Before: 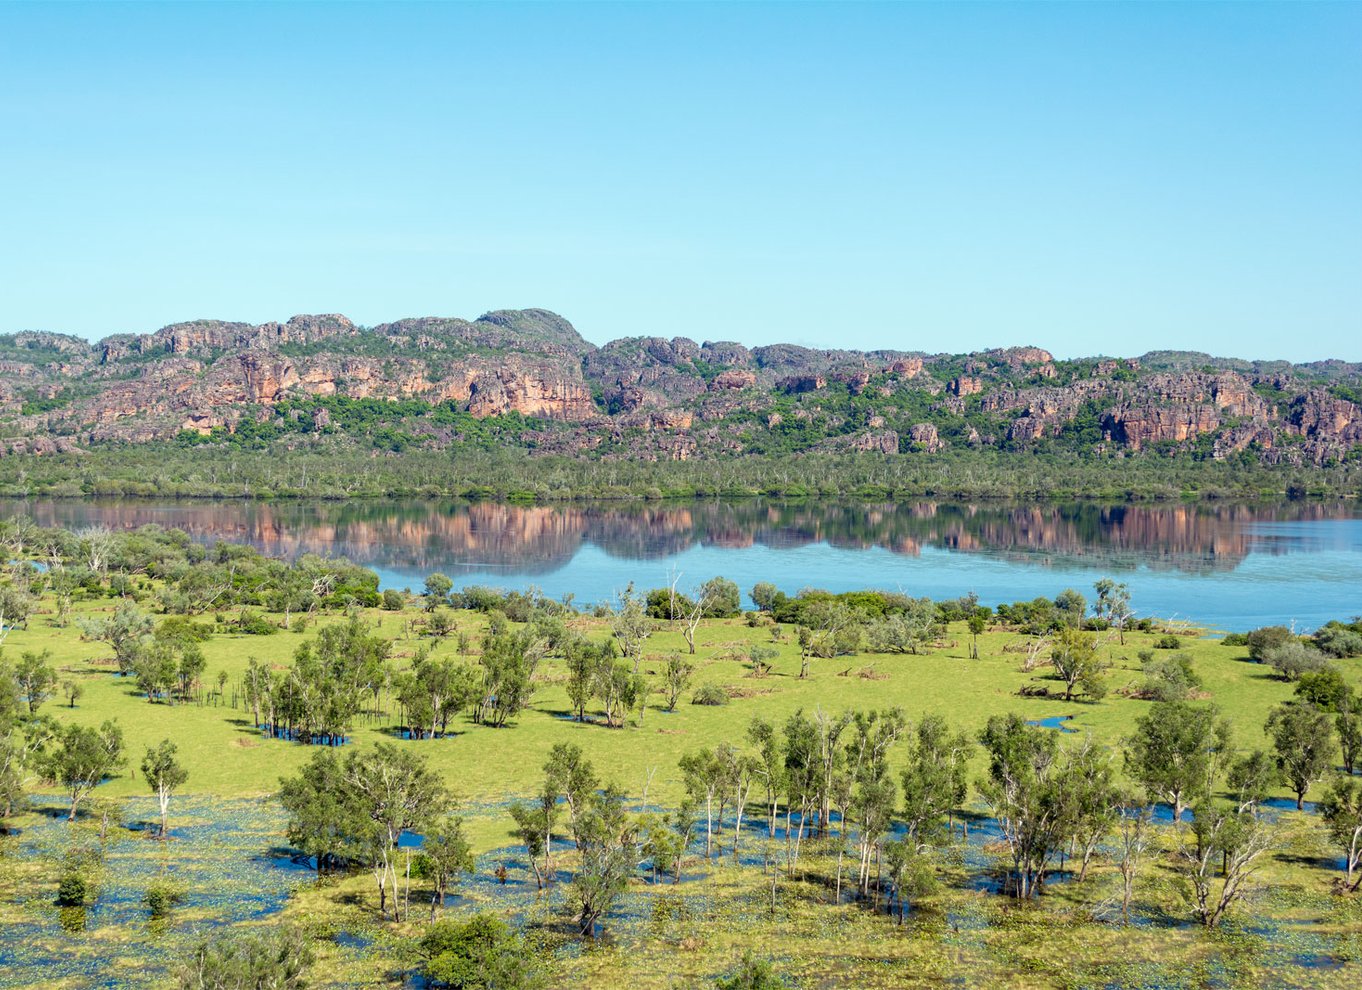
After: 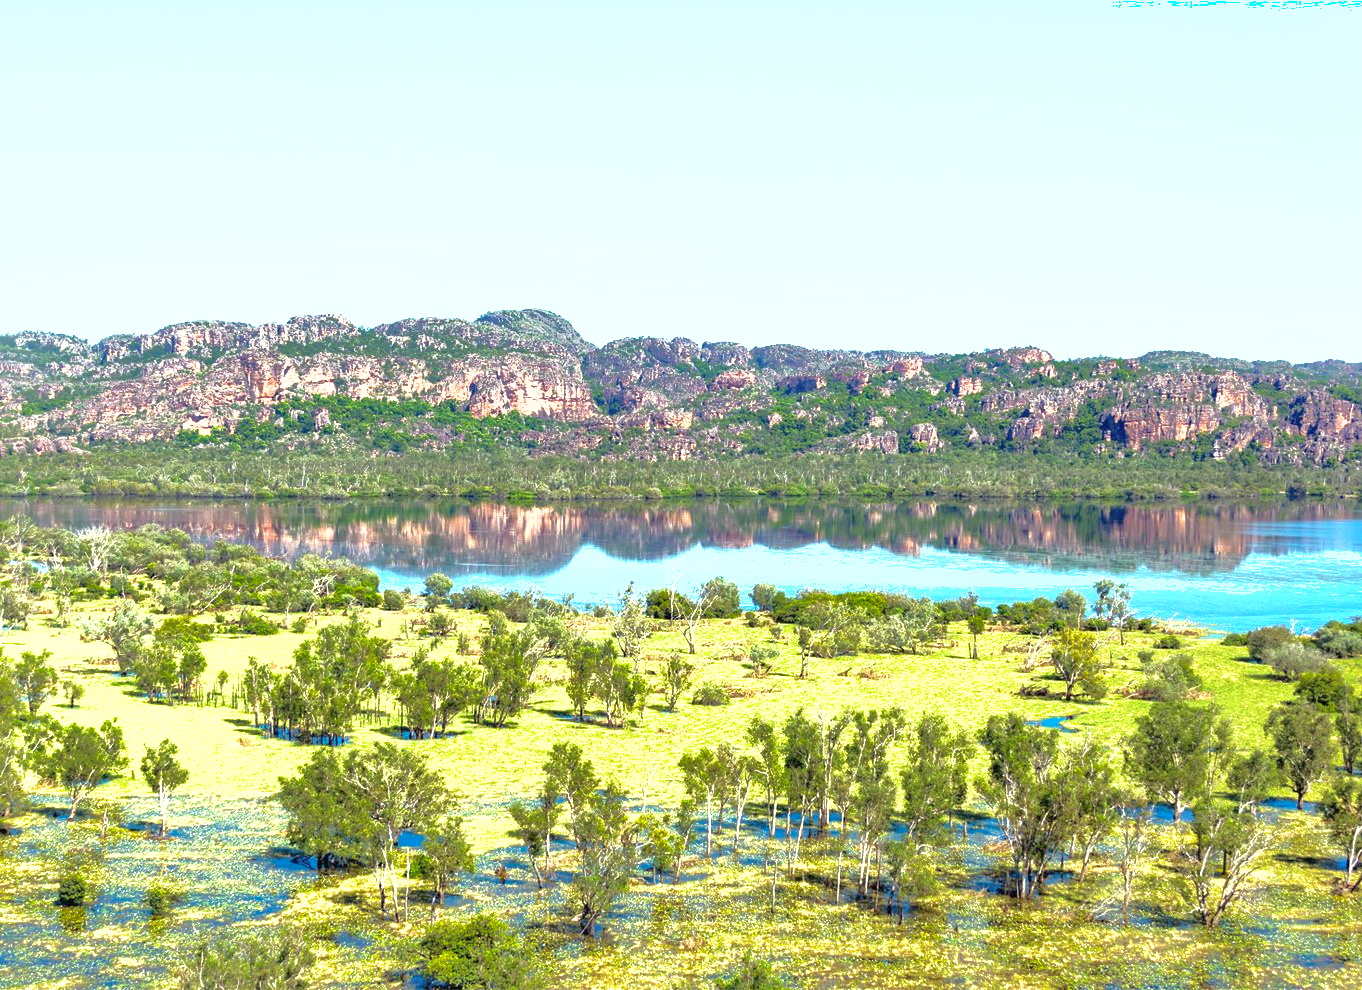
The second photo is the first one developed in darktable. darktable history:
exposure: black level correction 0, exposure 1.096 EV, compensate exposure bias true, compensate highlight preservation false
shadows and highlights: shadows 39.56, highlights -59.84
